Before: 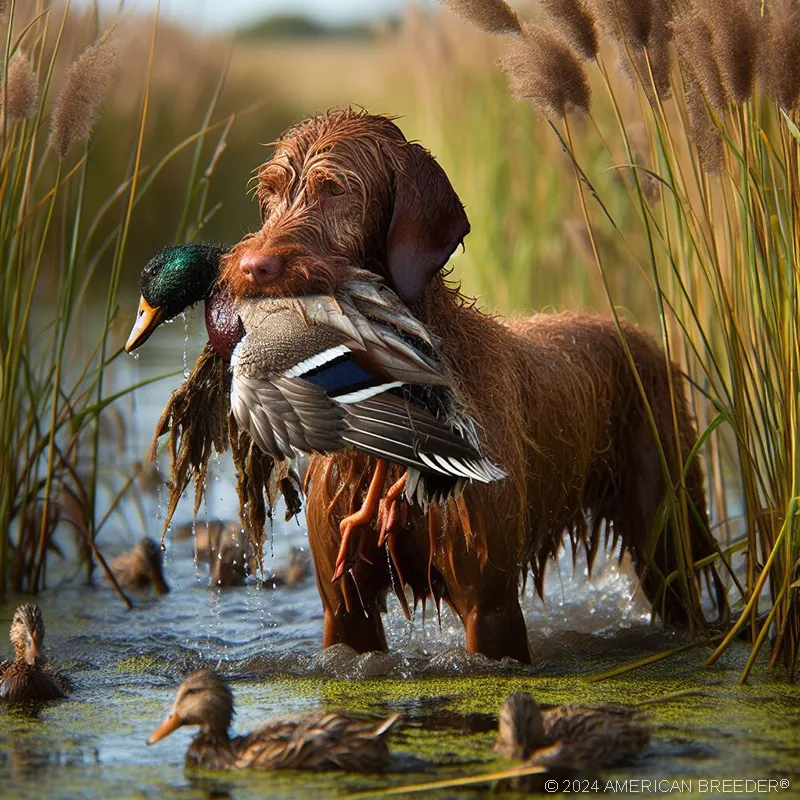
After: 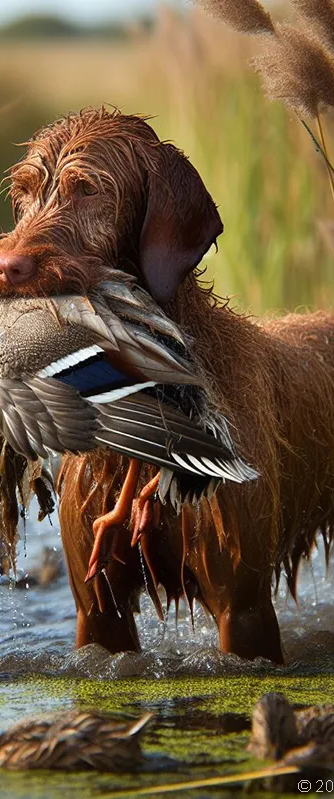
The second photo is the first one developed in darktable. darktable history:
crop: left 30.935%, right 27.266%
